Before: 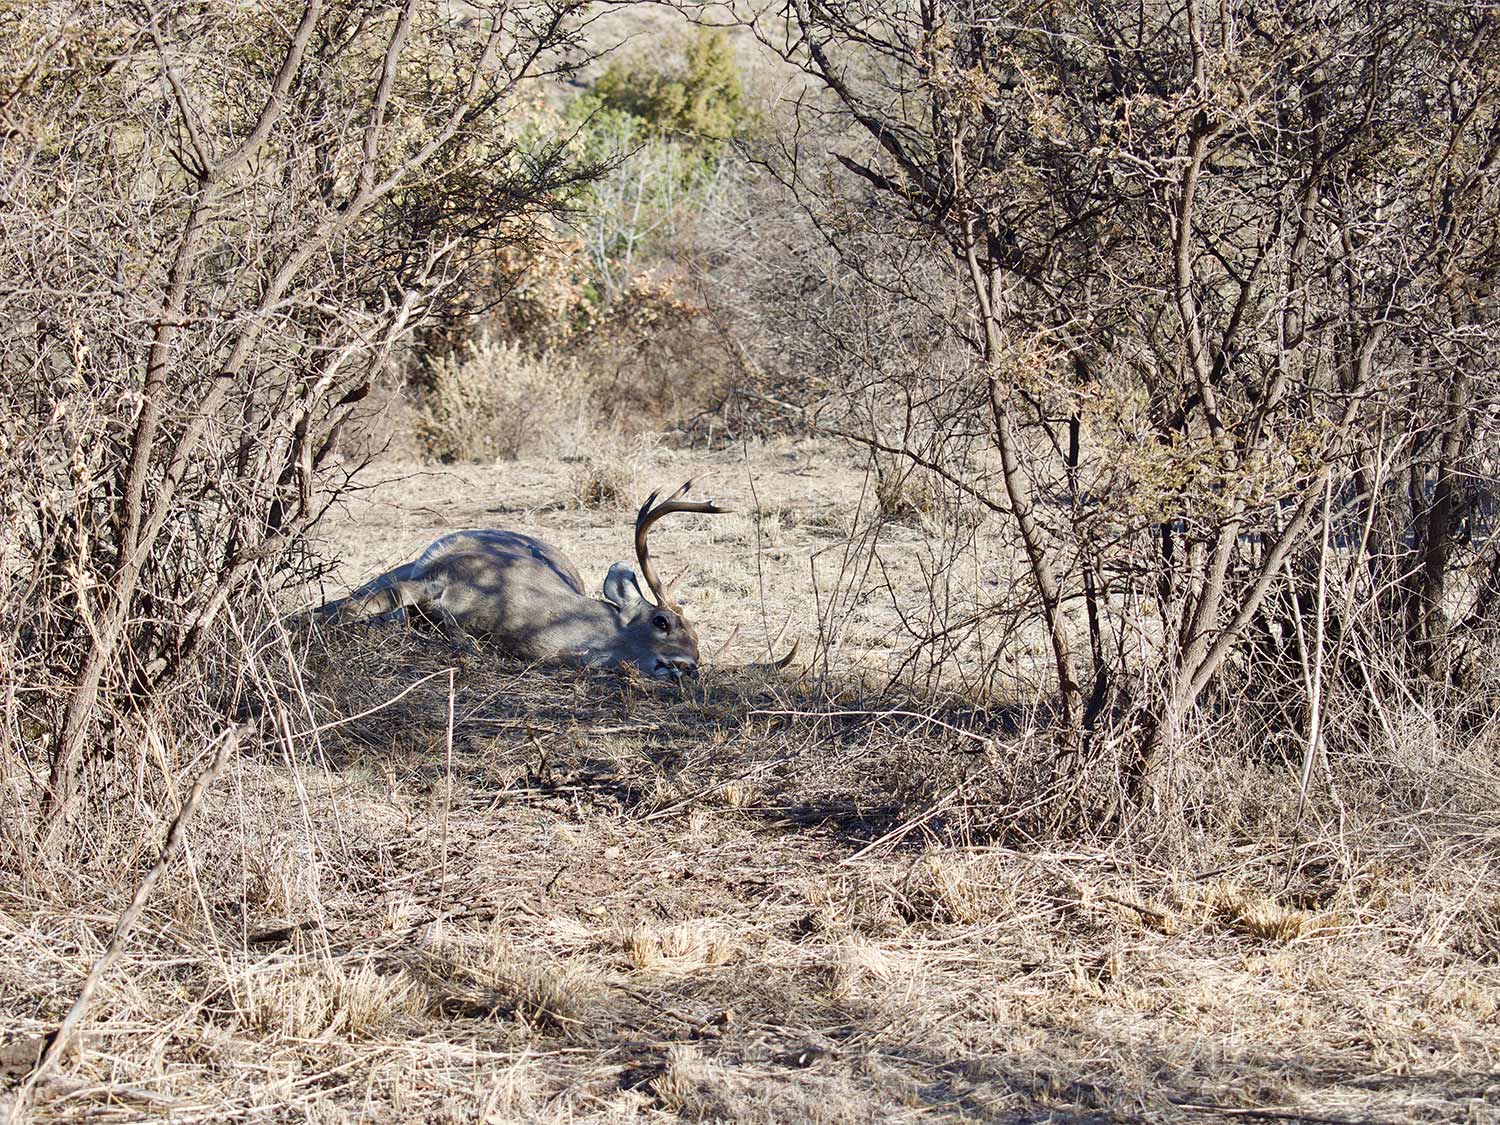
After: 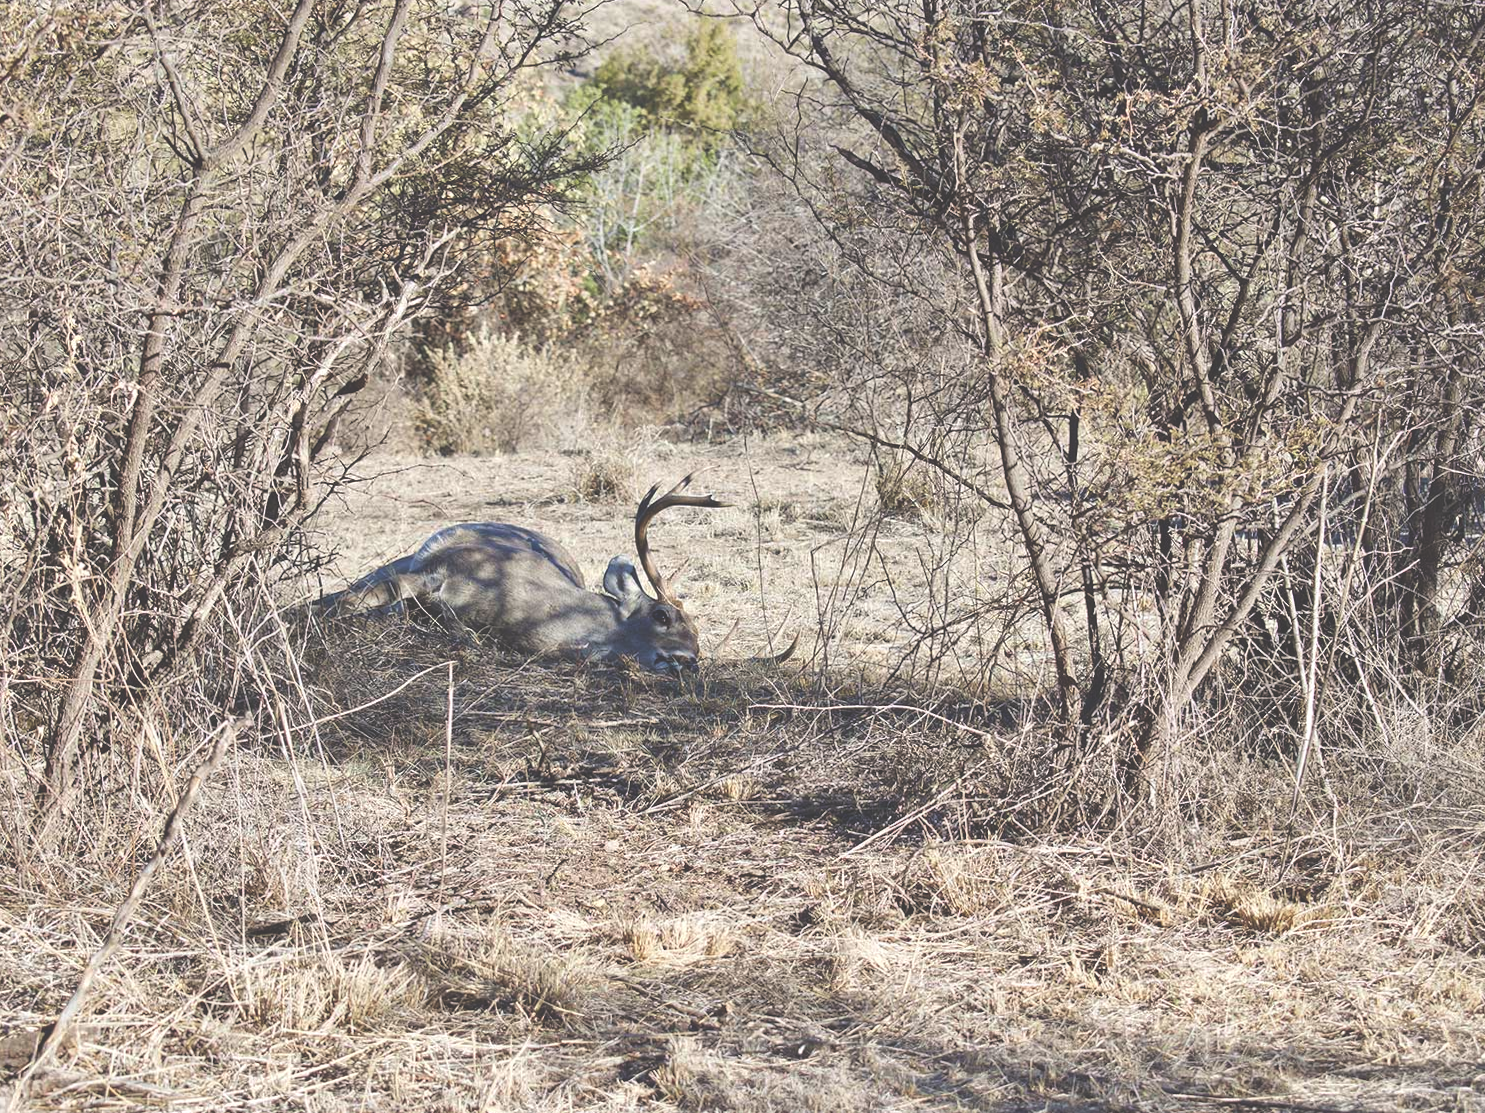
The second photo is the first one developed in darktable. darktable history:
exposure: black level correction -0.041, exposure 0.064 EV, compensate highlight preservation false
rotate and perspective: rotation 0.174°, lens shift (vertical) 0.013, lens shift (horizontal) 0.019, shear 0.001, automatic cropping original format, crop left 0.007, crop right 0.991, crop top 0.016, crop bottom 0.997
